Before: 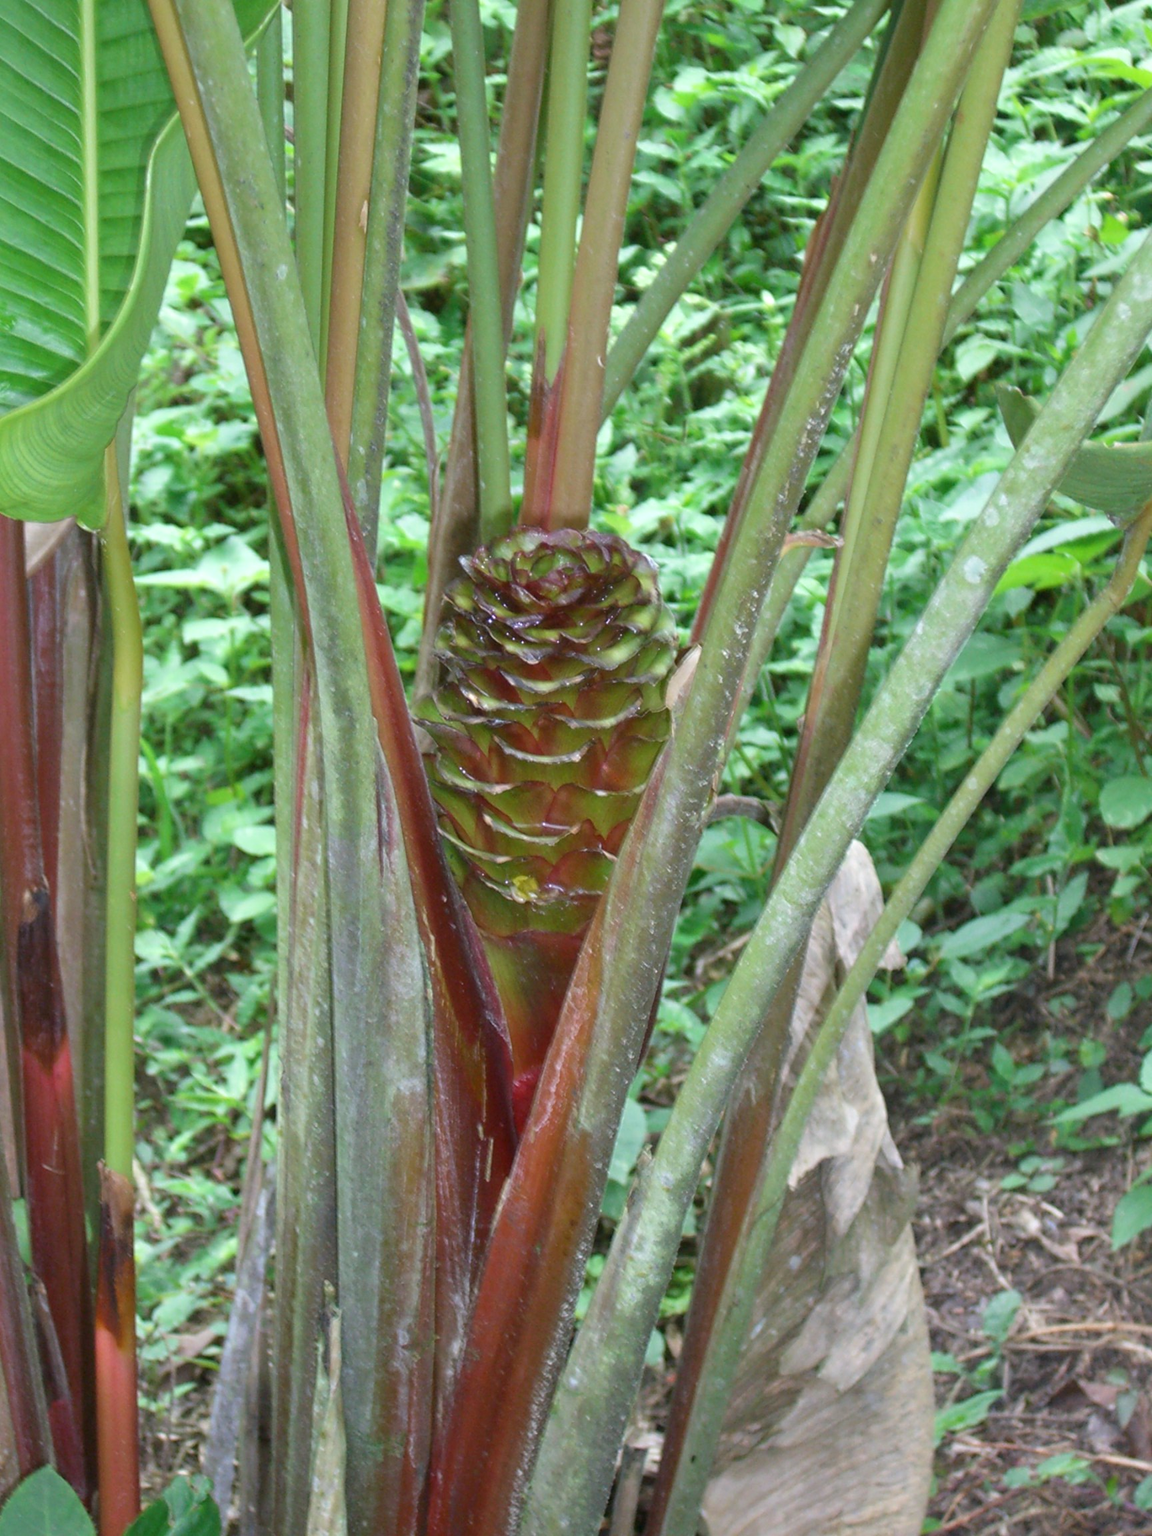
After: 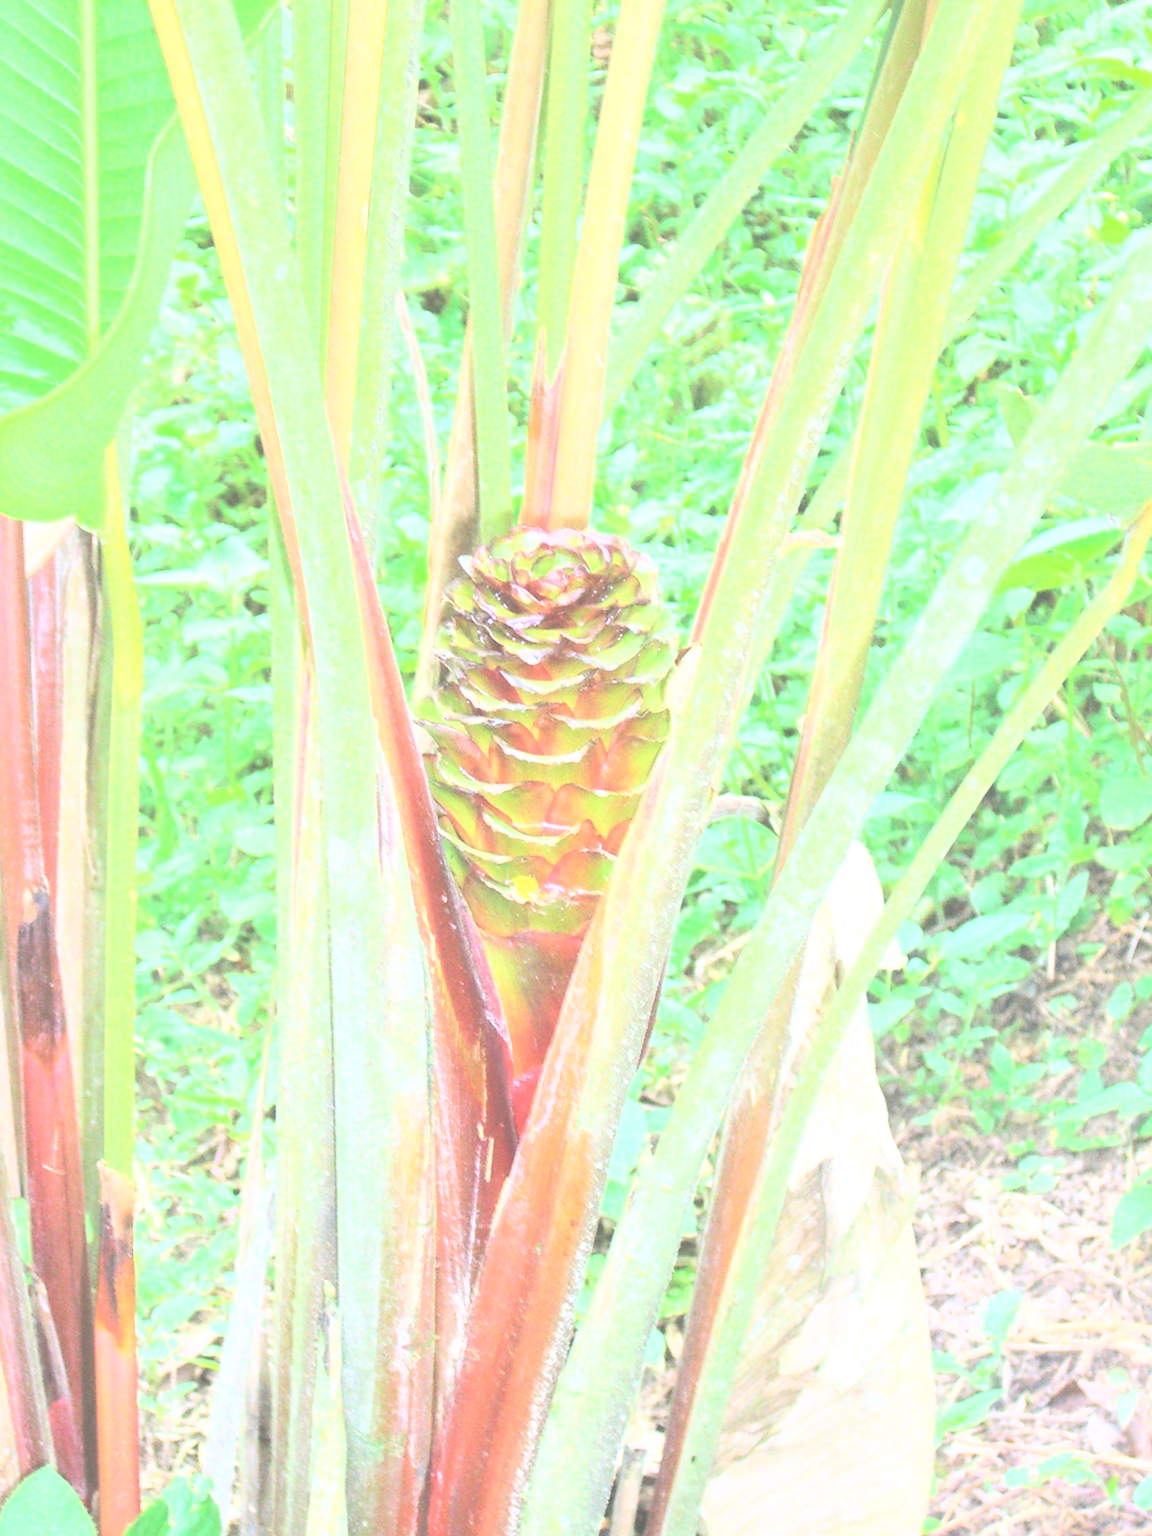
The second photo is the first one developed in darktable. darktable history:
base curve: curves: ch0 [(0, 0) (0.007, 0.004) (0.027, 0.03) (0.046, 0.07) (0.207, 0.54) (0.442, 0.872) (0.673, 0.972) (1, 1)]
exposure: black level correction -0.024, exposure 1.394 EV, compensate highlight preservation false
